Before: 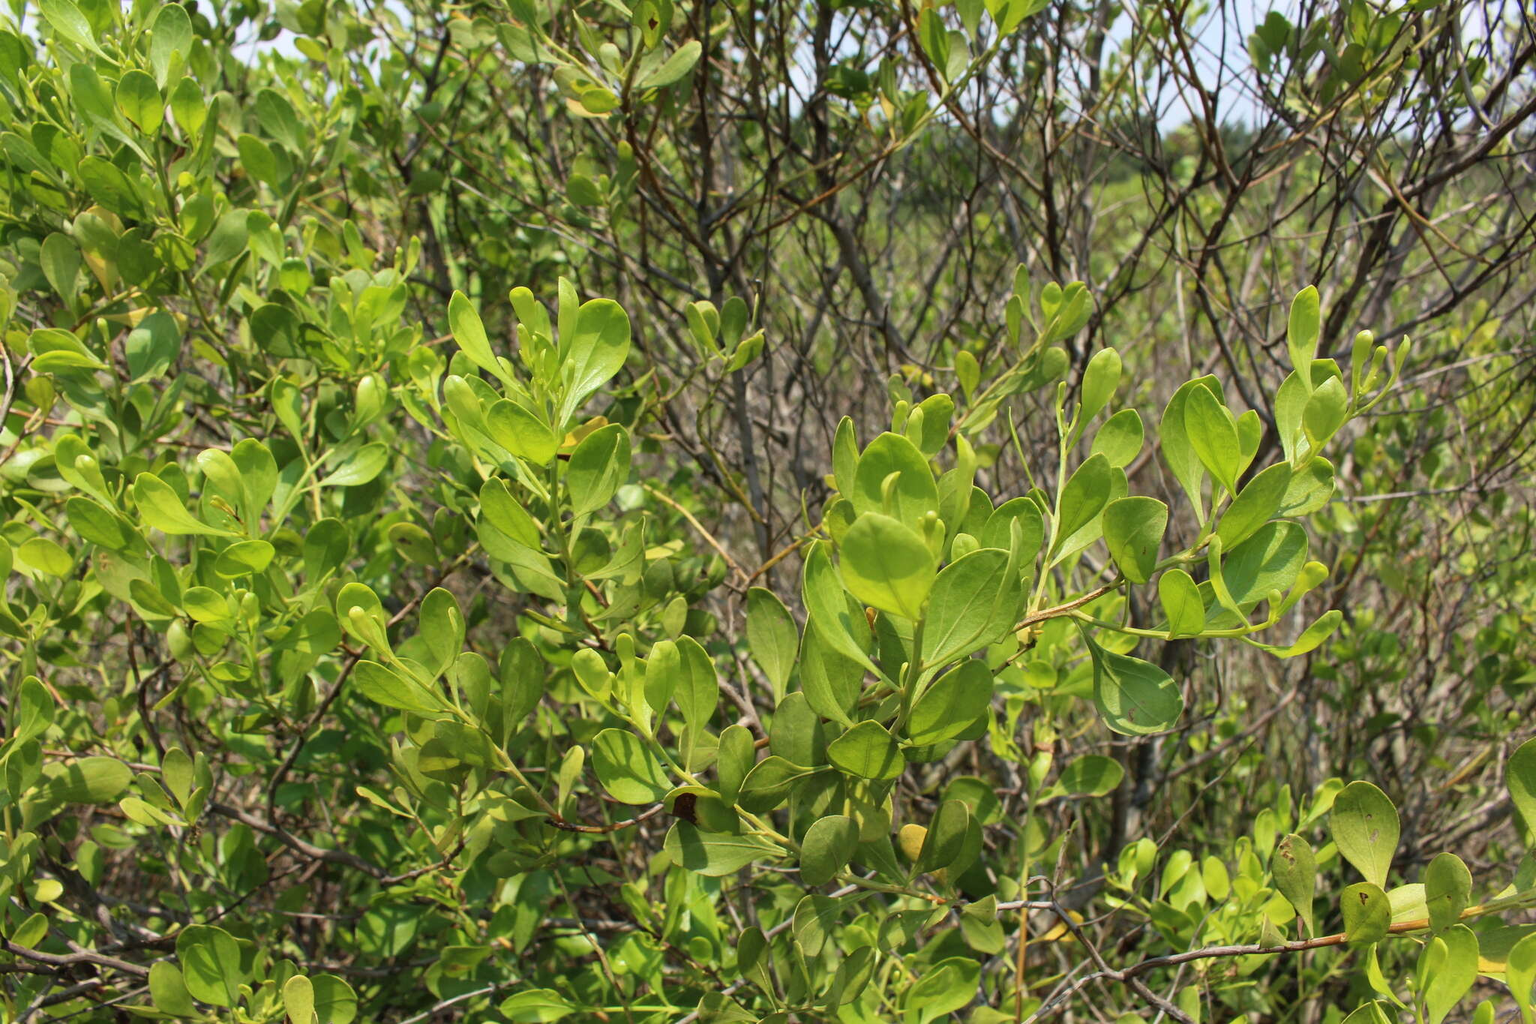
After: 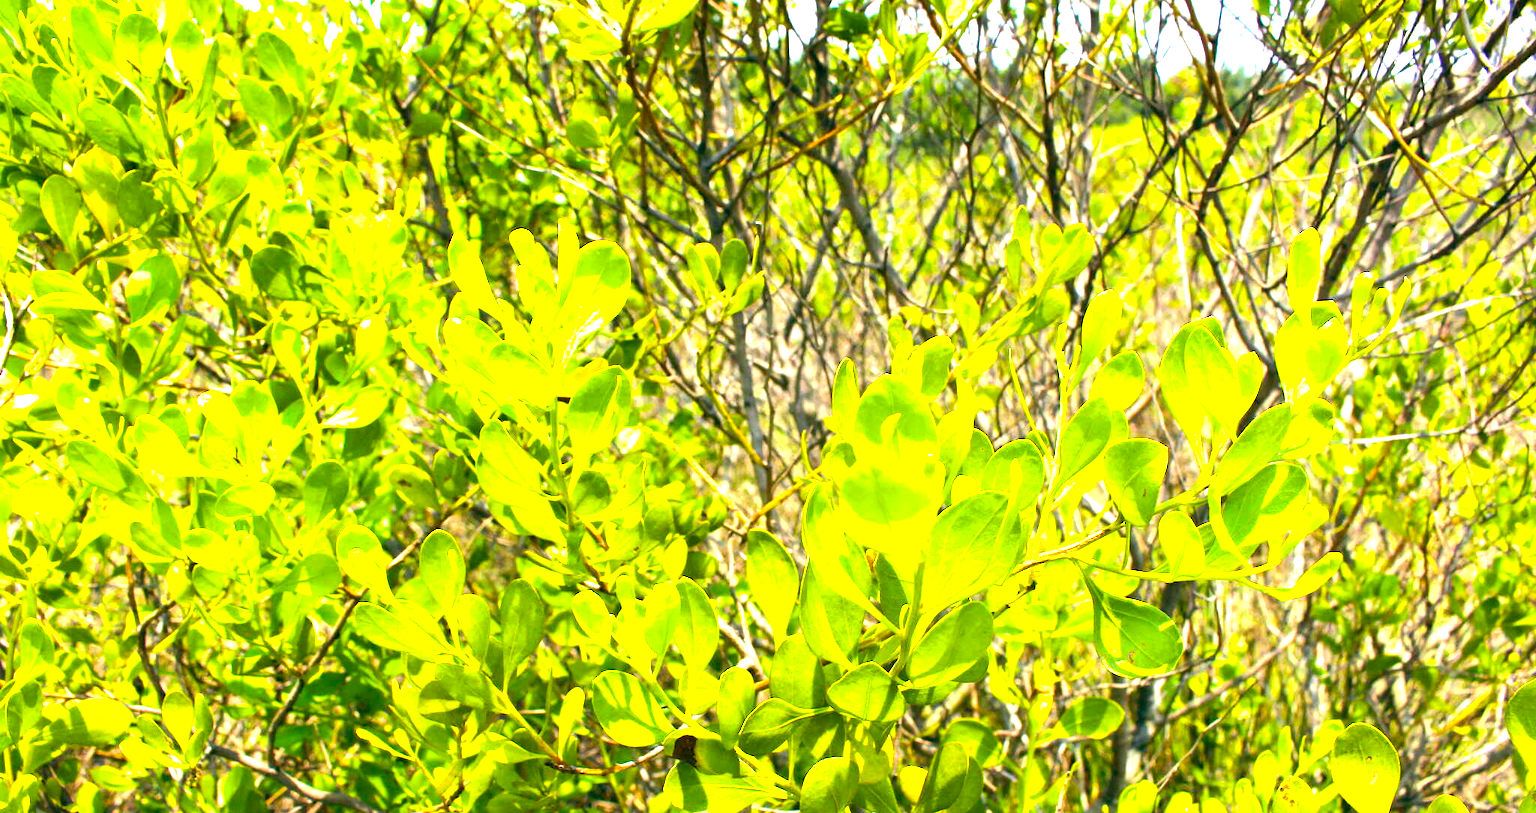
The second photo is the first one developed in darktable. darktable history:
exposure: black level correction 0, exposure 0.7 EV, compensate highlight preservation false
color balance rgb: power › chroma 0.318%, power › hue 25.11°, global offset › luminance -0.349%, global offset › chroma 0.112%, global offset › hue 166.38°, perceptual saturation grading › global saturation 39.293%, perceptual brilliance grading › global brilliance 30.31%, perceptual brilliance grading › highlights 12.016%, perceptual brilliance grading › mid-tones 24.144%, global vibrance 29.451%
crop and rotate: top 5.657%, bottom 14.817%
